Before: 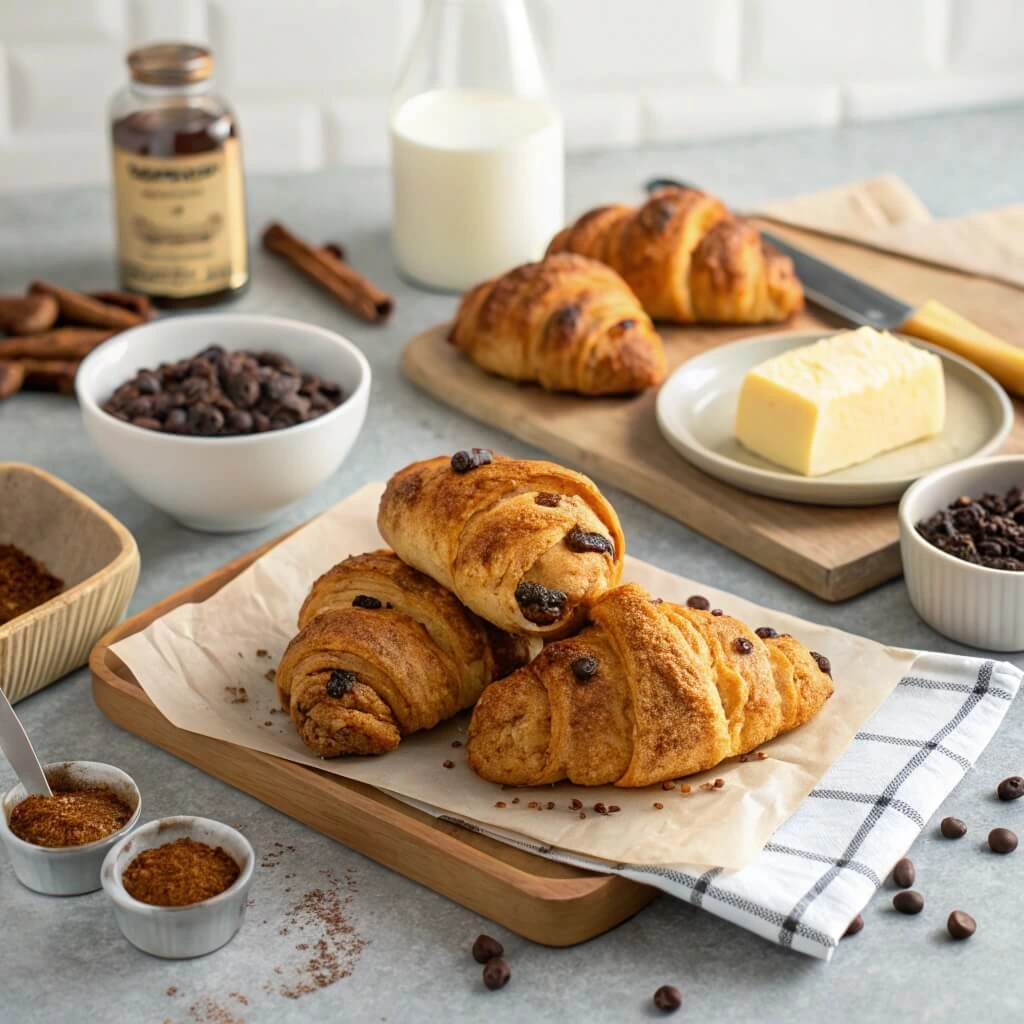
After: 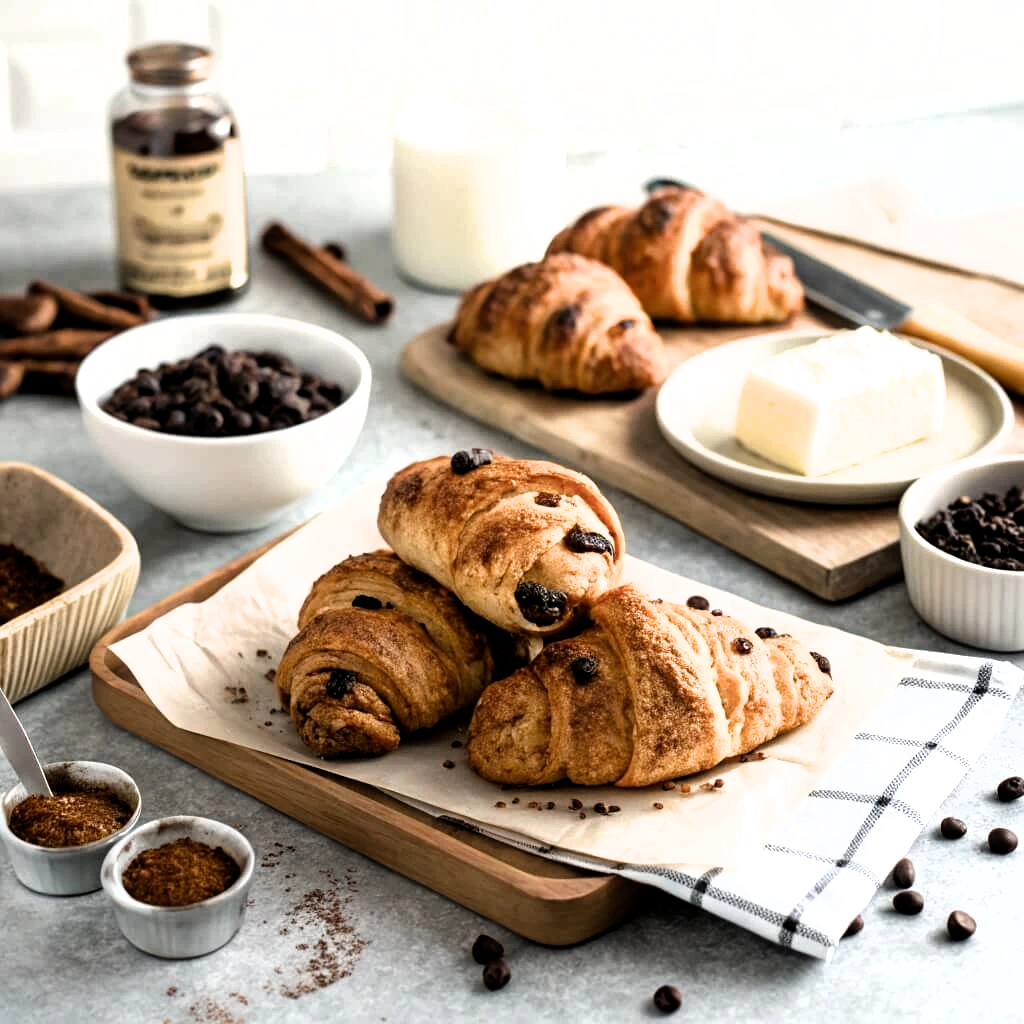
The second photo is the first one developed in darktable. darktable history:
filmic rgb: black relative exposure -8.24 EV, white relative exposure 2.24 EV, hardness 7.1, latitude 85.19%, contrast 1.697, highlights saturation mix -3.82%, shadows ↔ highlights balance -2.67%
